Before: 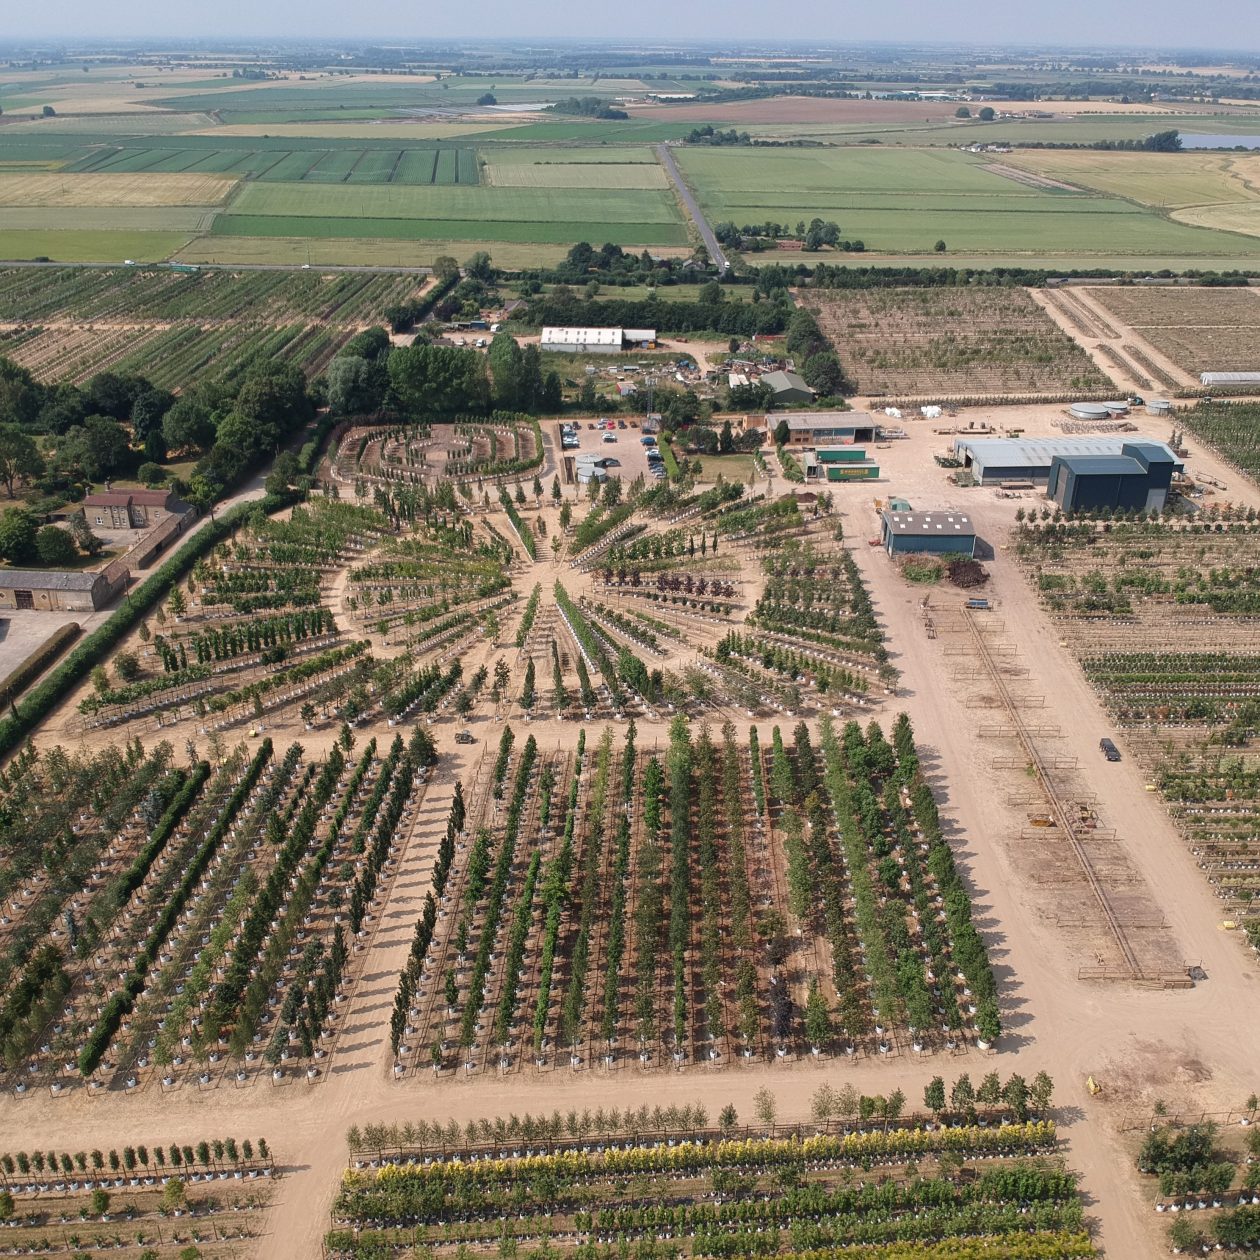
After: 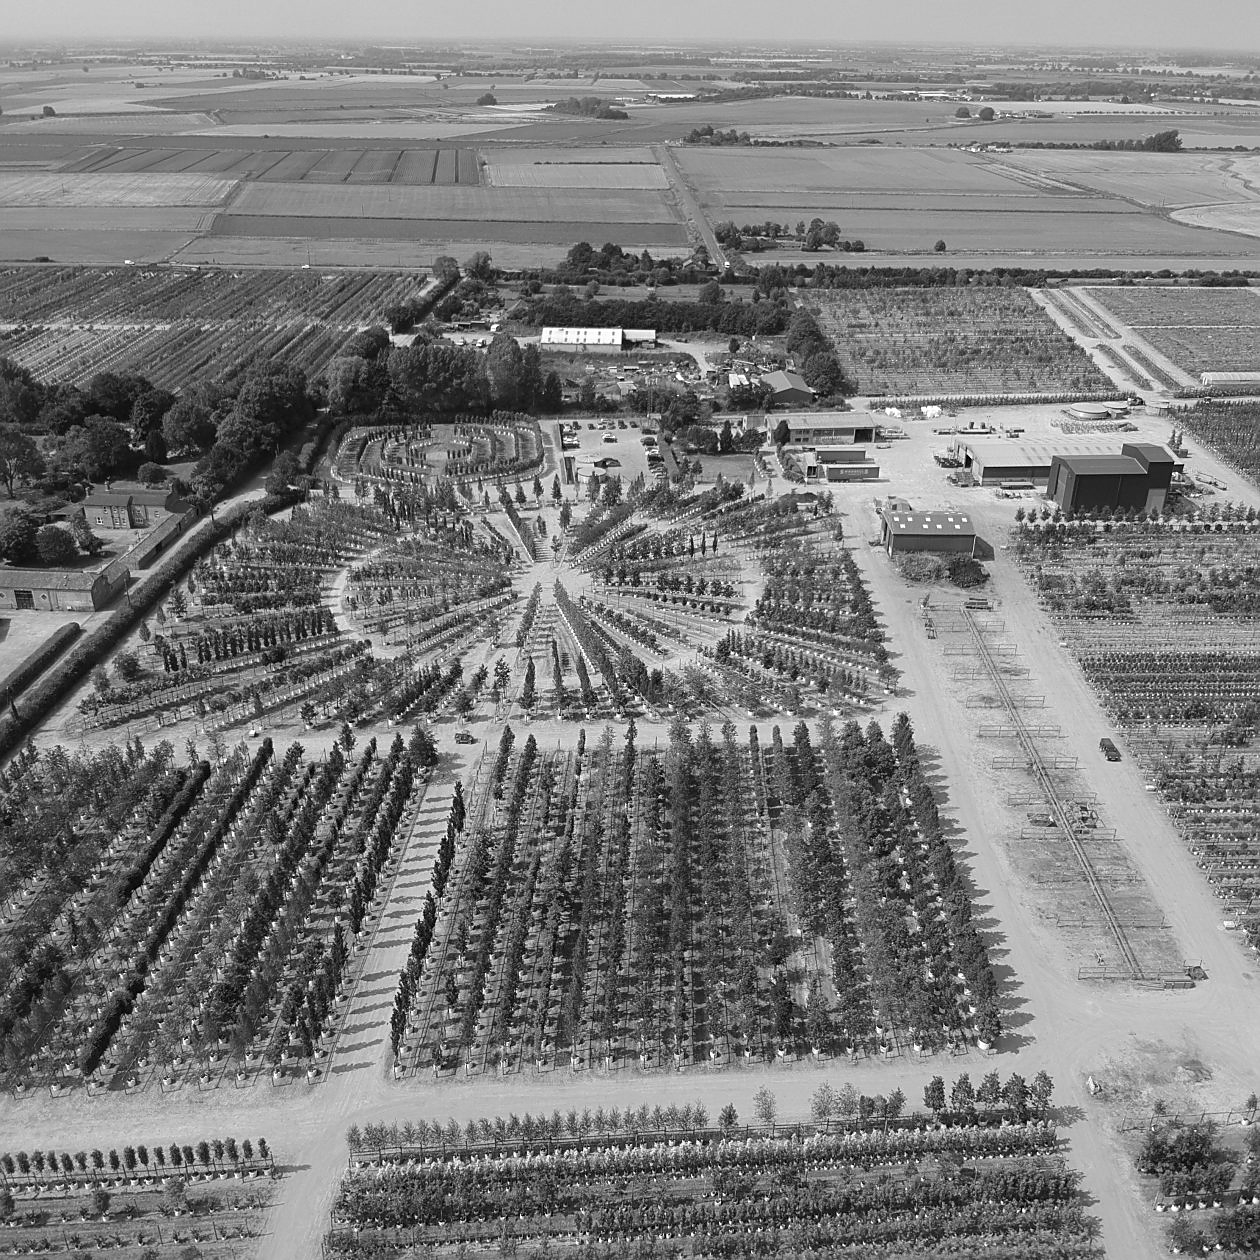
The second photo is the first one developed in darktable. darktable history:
white balance: red 1.004, blue 1.024
monochrome: on, module defaults
sharpen: radius 1.864, amount 0.398, threshold 1.271
